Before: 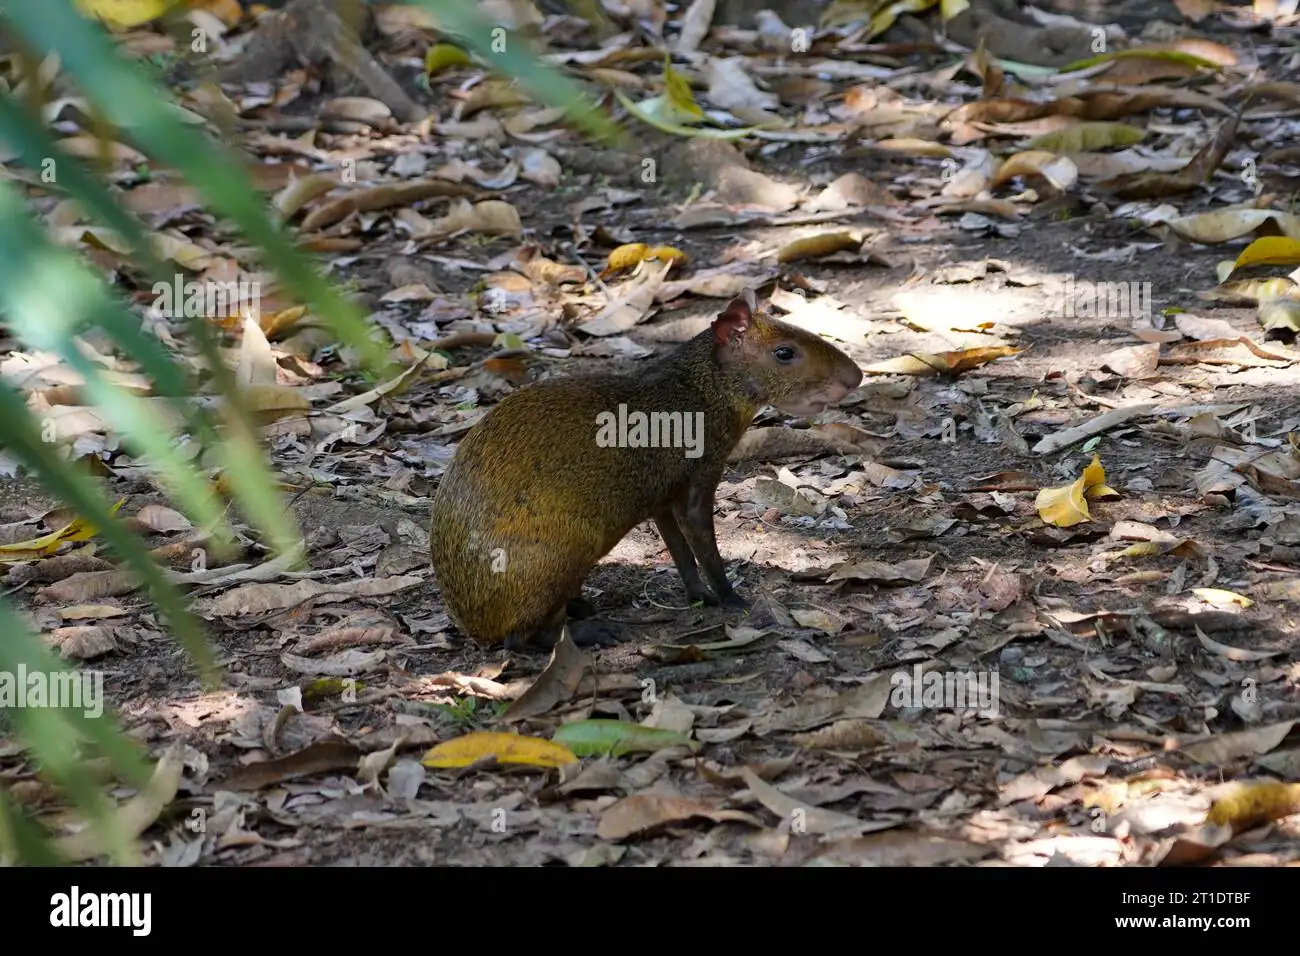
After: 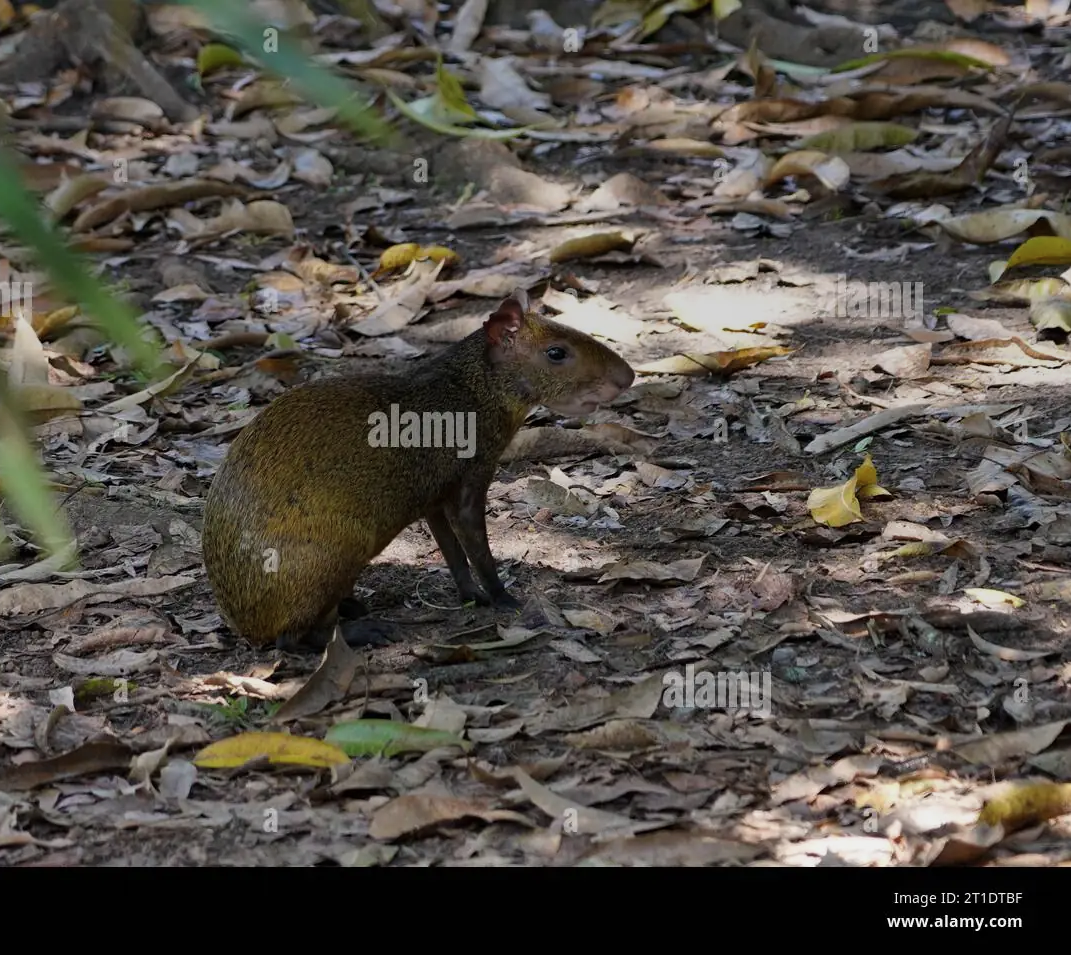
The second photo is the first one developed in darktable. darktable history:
color zones: curves: ch1 [(0.113, 0.438) (0.75, 0.5)]; ch2 [(0.12, 0.526) (0.75, 0.5)]
crop: left 17.582%, bottom 0.031%
graduated density: rotation 5.63°, offset 76.9
